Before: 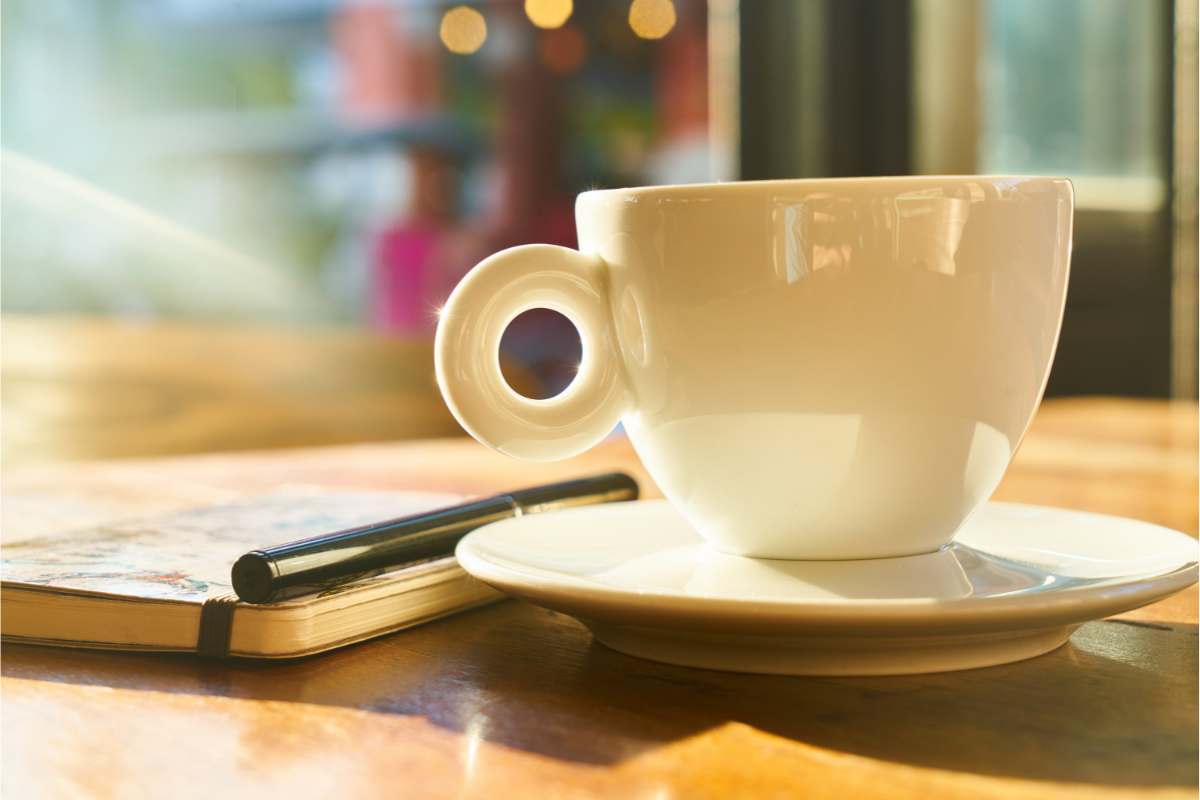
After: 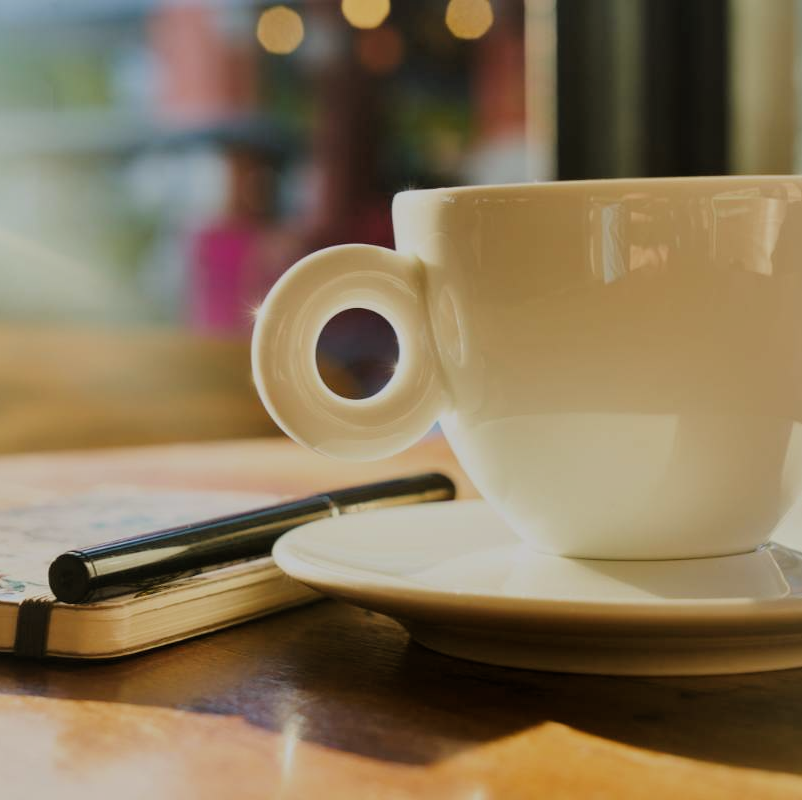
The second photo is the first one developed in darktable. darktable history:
filmic rgb: middle gray luminance 28.86%, black relative exposure -10.23 EV, white relative exposure 5.48 EV, target black luminance 0%, hardness 3.97, latitude 1.09%, contrast 1.124, highlights saturation mix 6.49%, shadows ↔ highlights balance 15.98%, add noise in highlights 0.001, preserve chrominance max RGB, color science v3 (2019), use custom middle-gray values true, contrast in highlights soft
crop and rotate: left 15.275%, right 17.812%
